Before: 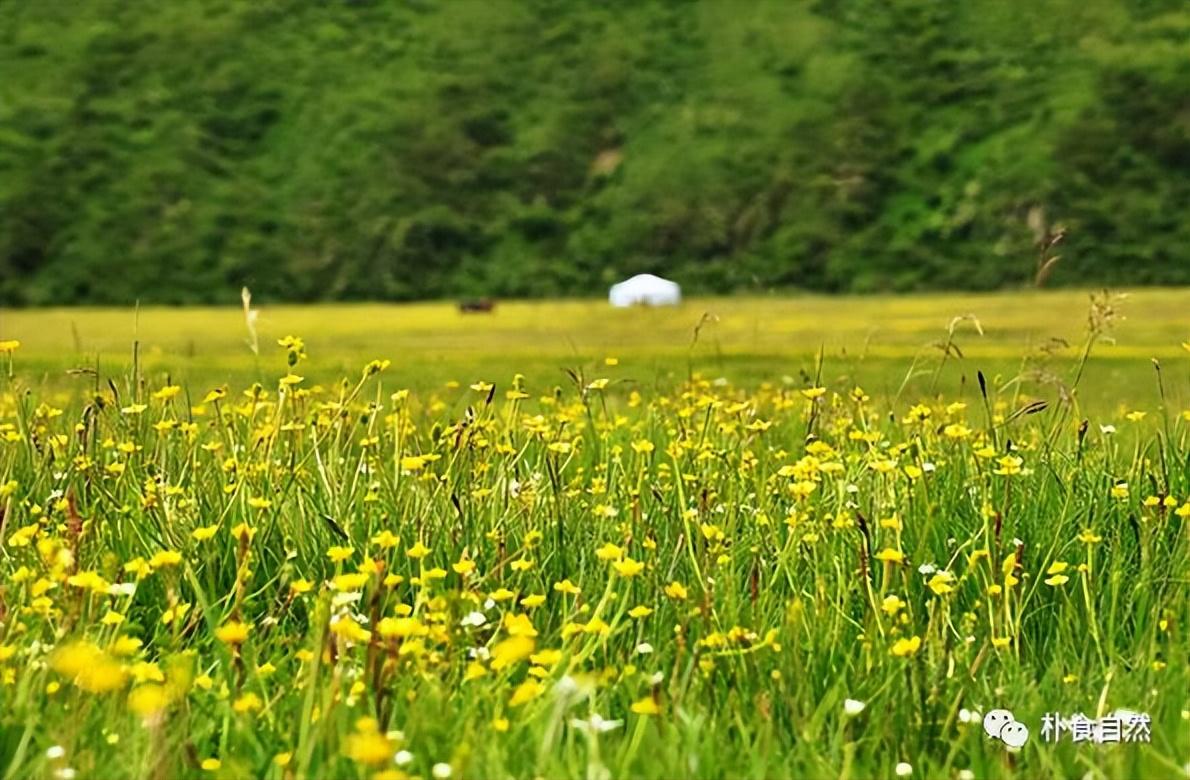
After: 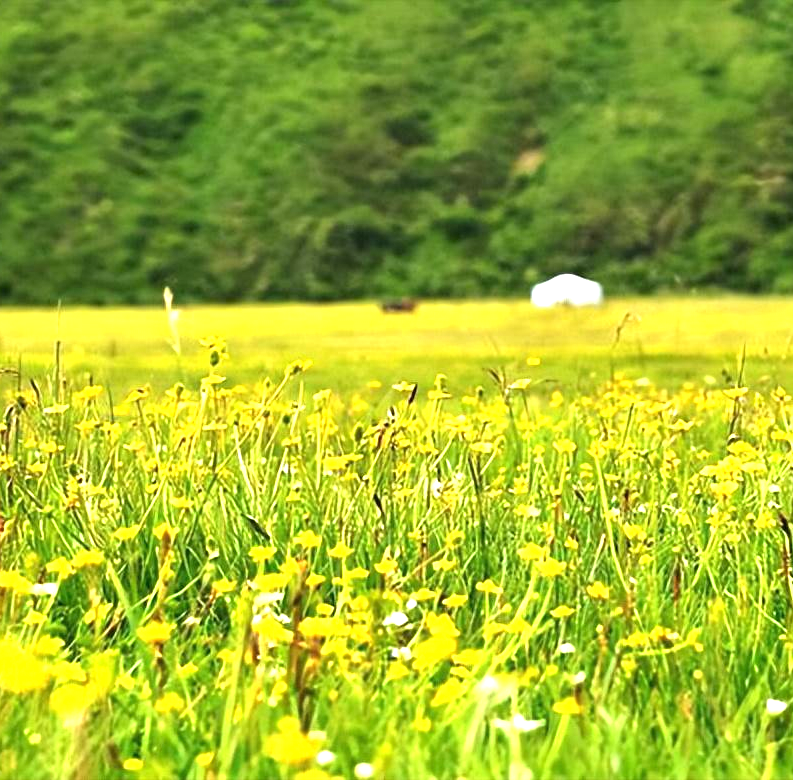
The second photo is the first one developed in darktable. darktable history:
exposure: black level correction 0, exposure 1.1 EV, compensate highlight preservation false
crop and rotate: left 6.617%, right 26.717%
